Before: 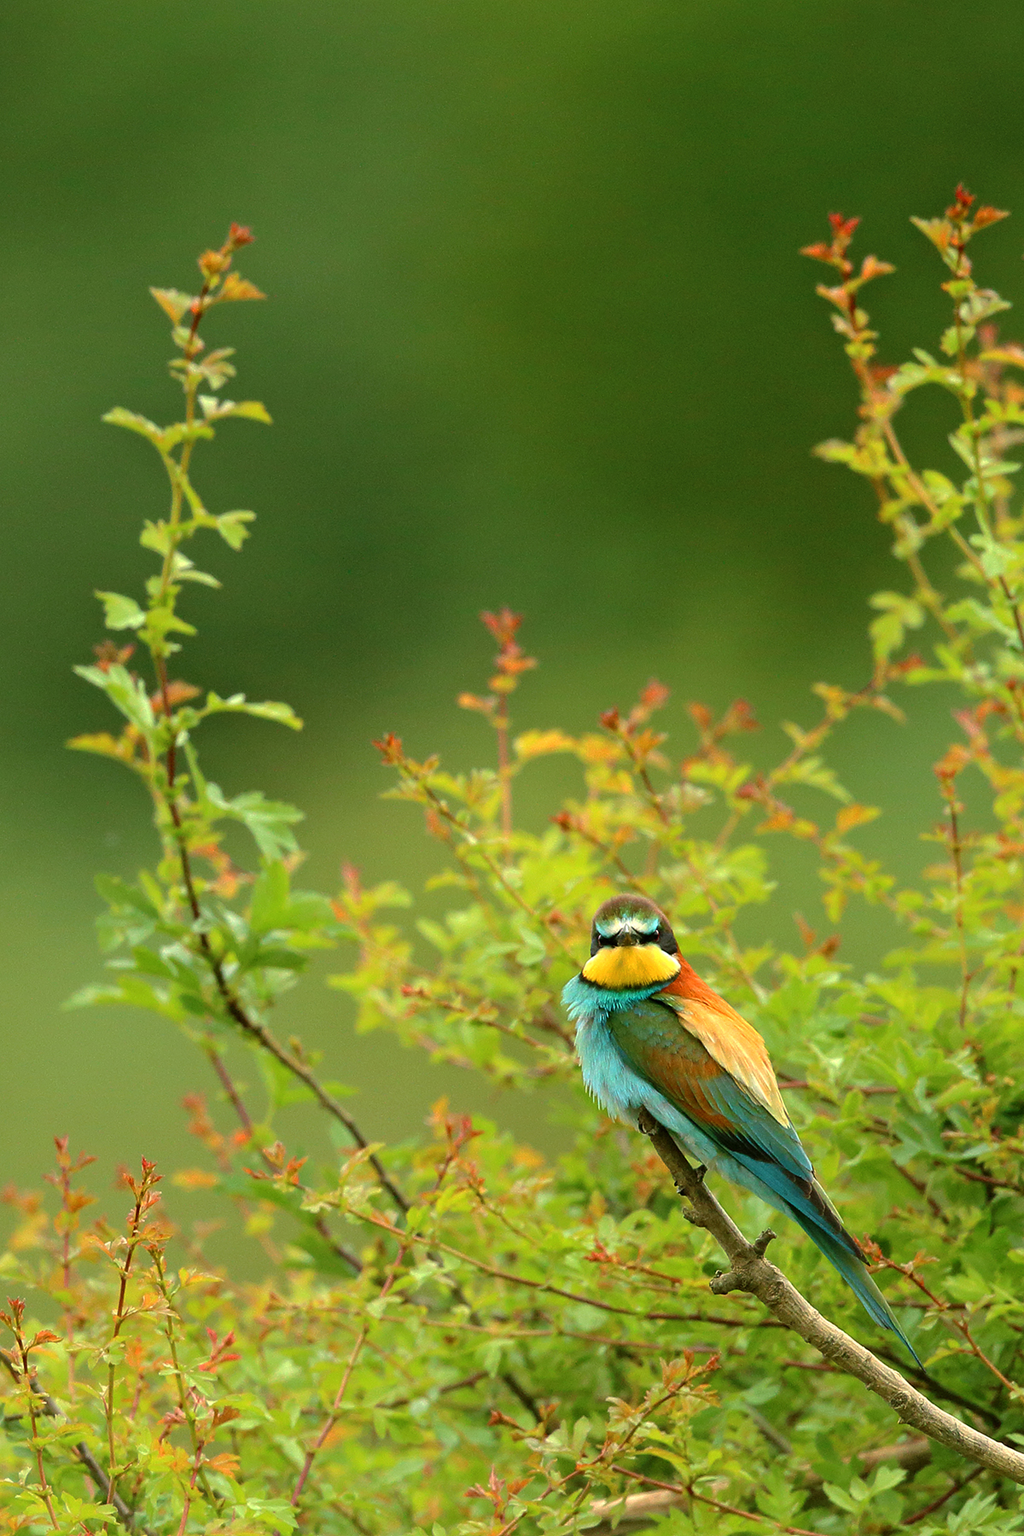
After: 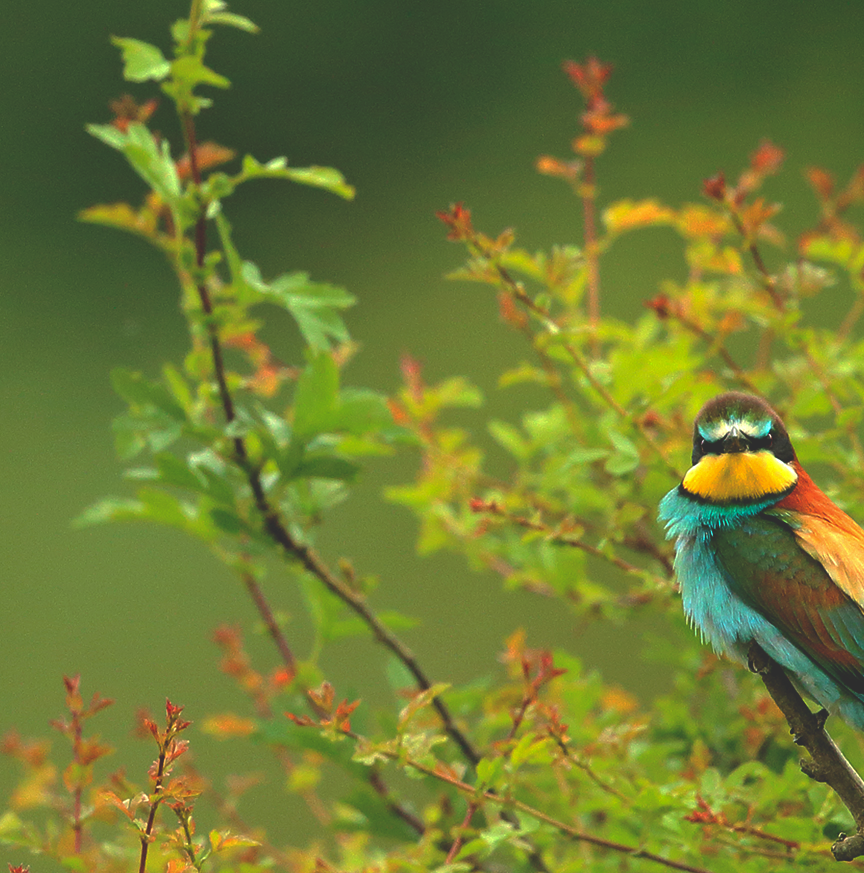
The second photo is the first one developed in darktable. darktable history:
crop: top 36.498%, right 27.964%, bottom 14.995%
exposure: black level correction 0.009, compensate highlight preservation false
rgb curve: curves: ch0 [(0, 0.186) (0.314, 0.284) (0.775, 0.708) (1, 1)], compensate middle gray true, preserve colors none
